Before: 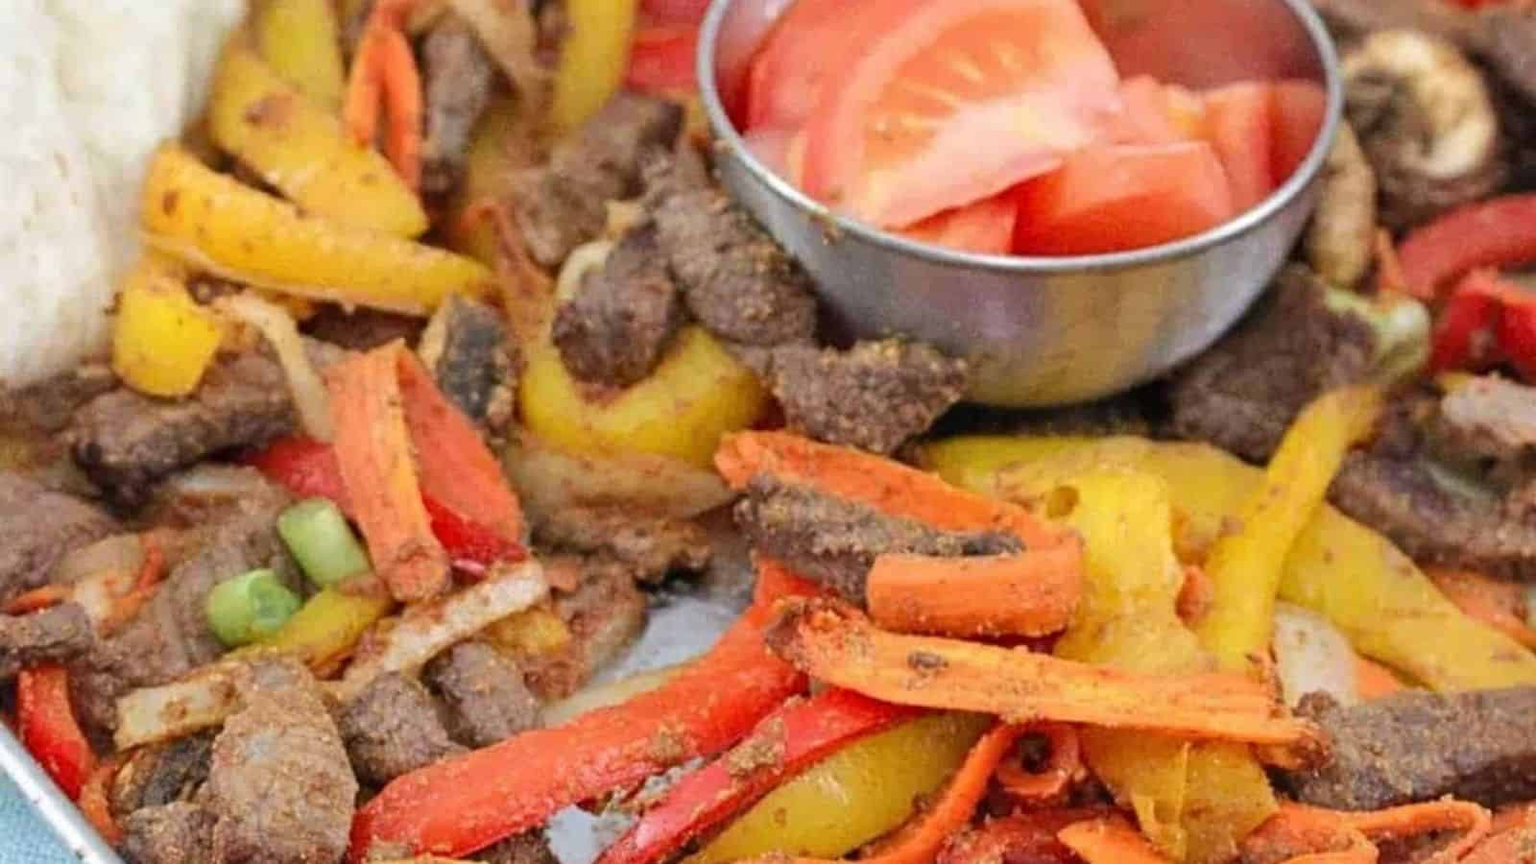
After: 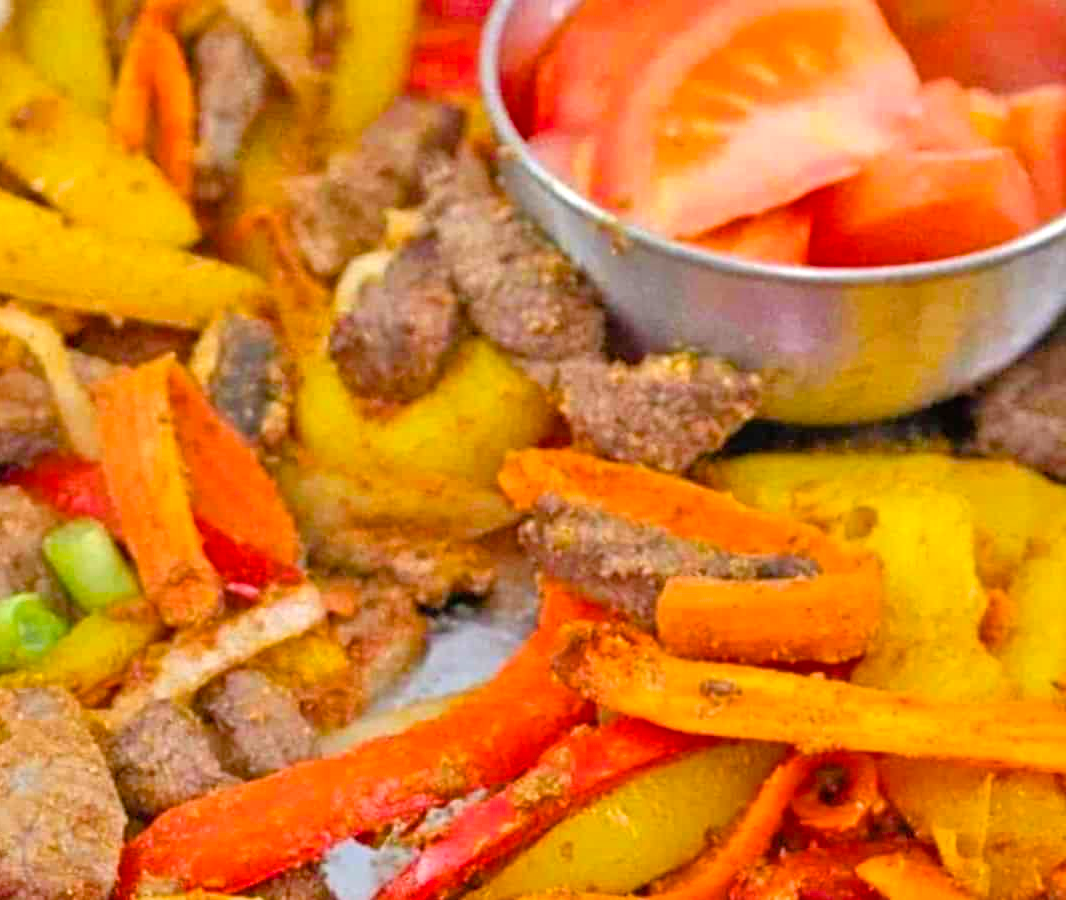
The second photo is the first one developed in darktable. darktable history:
color balance rgb: linear chroma grading › global chroma 15%, perceptual saturation grading › global saturation 30%
tone equalizer: -7 EV 0.15 EV, -6 EV 0.6 EV, -5 EV 1.15 EV, -4 EV 1.33 EV, -3 EV 1.15 EV, -2 EV 0.6 EV, -1 EV 0.15 EV, mask exposure compensation -0.5 EV
crop: left 15.419%, right 17.914%
